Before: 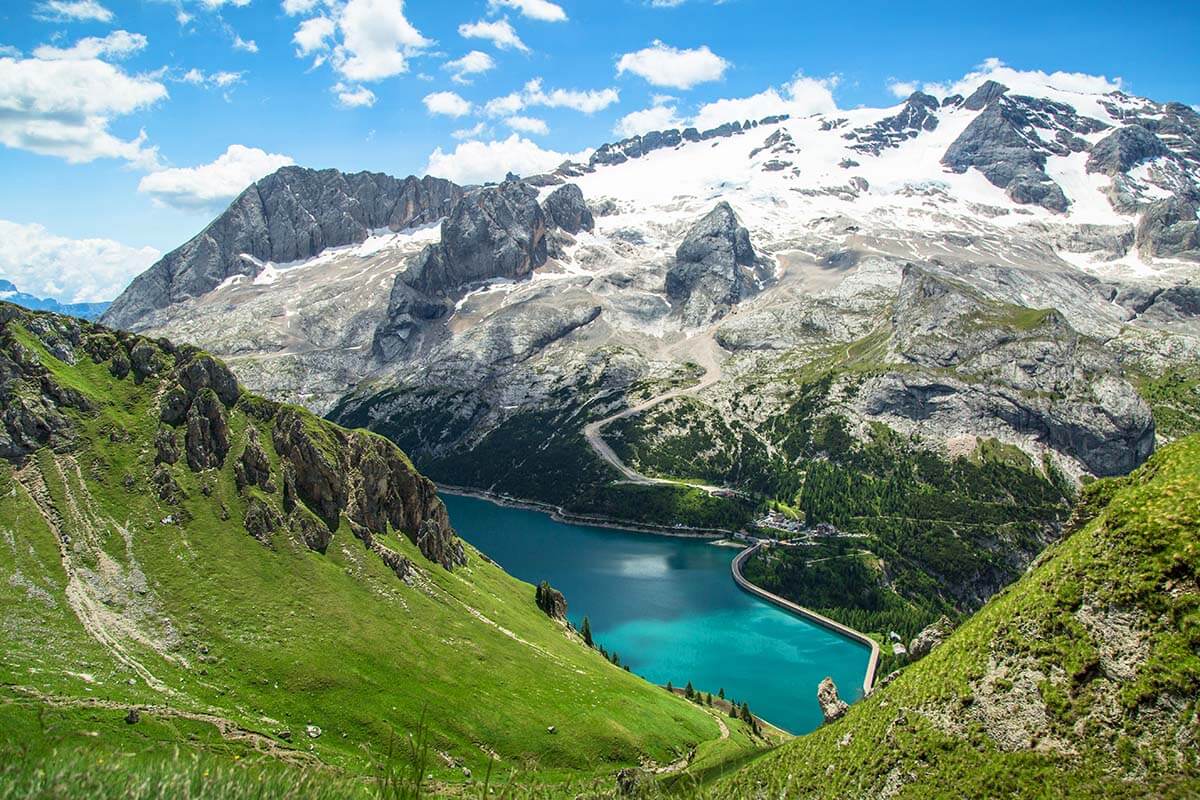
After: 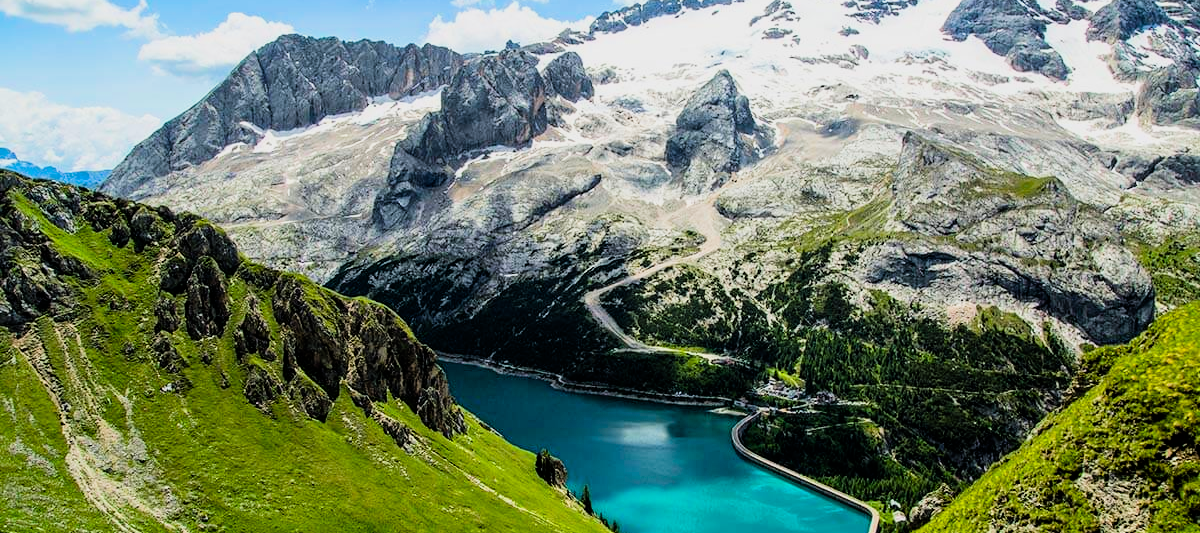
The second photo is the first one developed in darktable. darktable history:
color balance rgb: shadows lift › chroma 0.725%, shadows lift › hue 114.34°, perceptual saturation grading › global saturation 29.496%, global vibrance 20%
crop: top 16.563%, bottom 16.786%
filmic rgb: black relative exposure -5.13 EV, white relative exposure 3.55 EV, hardness 3.19, contrast 1.402, highlights saturation mix -29.41%
